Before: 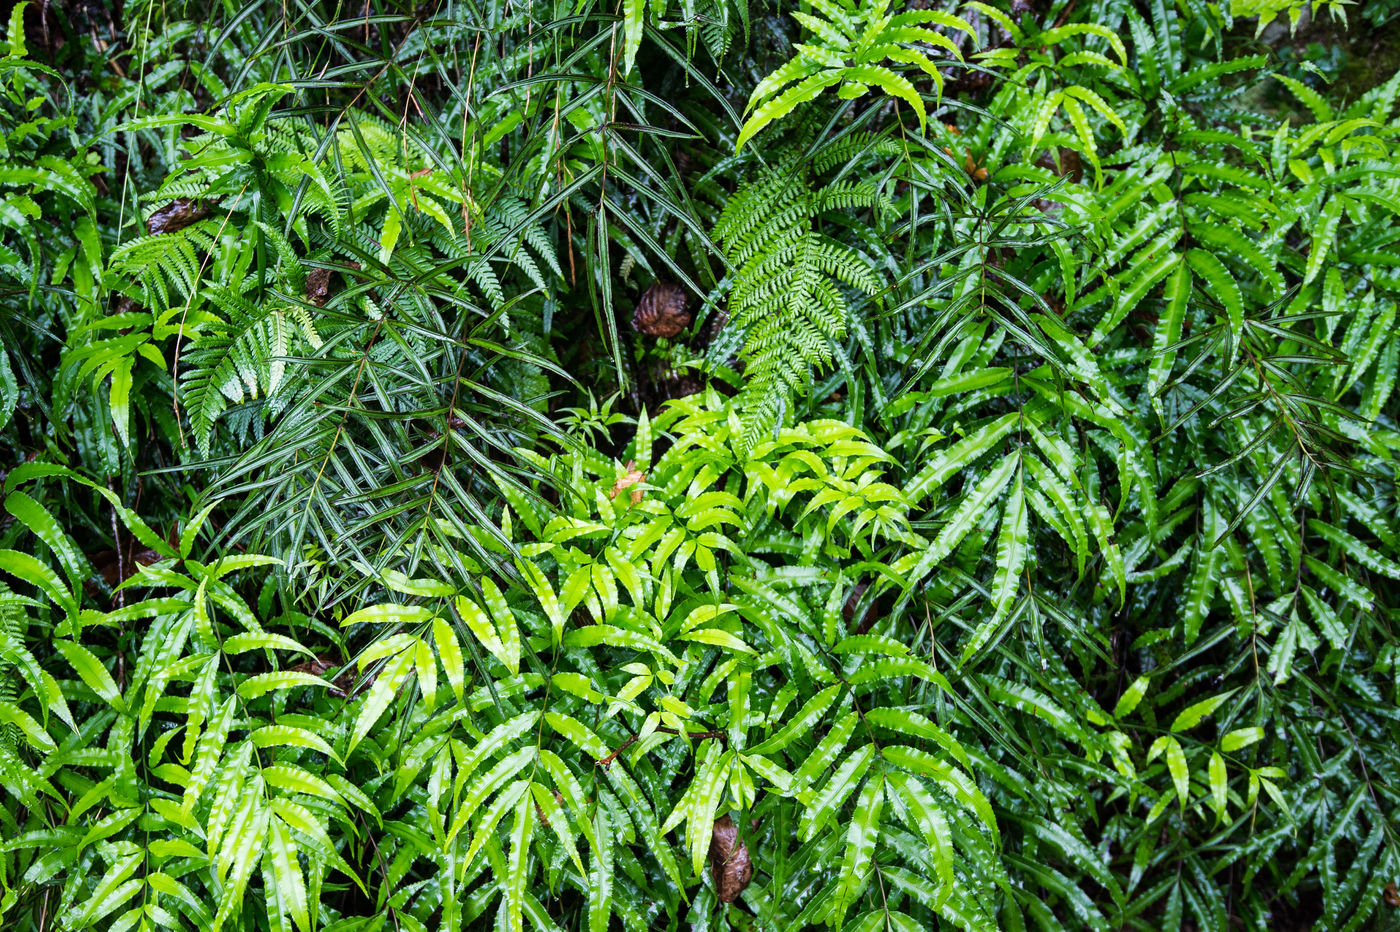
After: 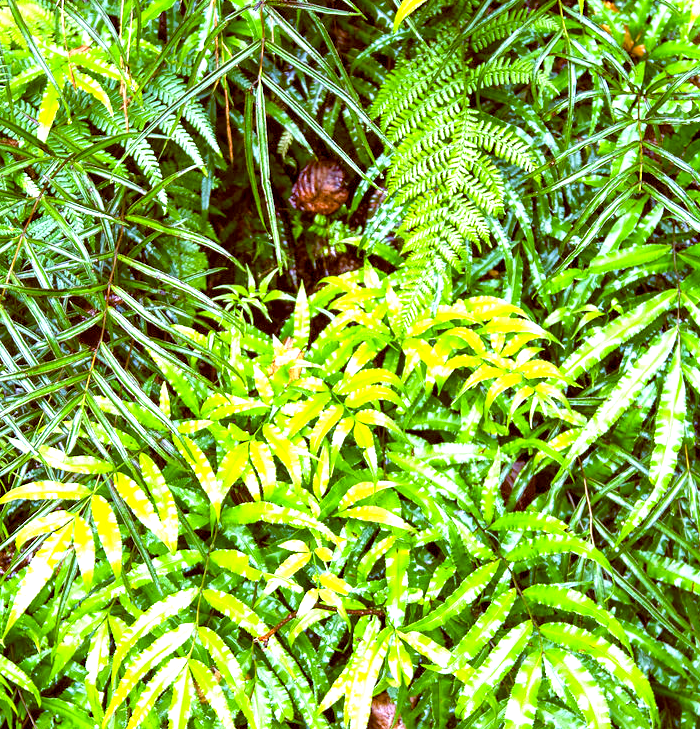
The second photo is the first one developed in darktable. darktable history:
crop and rotate: angle 0.022°, left 24.45%, top 13.244%, right 25.47%, bottom 8.428%
tone equalizer: edges refinement/feathering 500, mask exposure compensation -1.57 EV, preserve details no
color balance rgb: global offset › chroma 0.397%, global offset › hue 35.91°, perceptual saturation grading › global saturation 20%, perceptual saturation grading › highlights -25.159%, perceptual saturation grading › shadows 24.757%, global vibrance 20%
exposure: black level correction 0, exposure 1.2 EV, compensate highlight preservation false
levels: levels [0, 0.478, 1]
